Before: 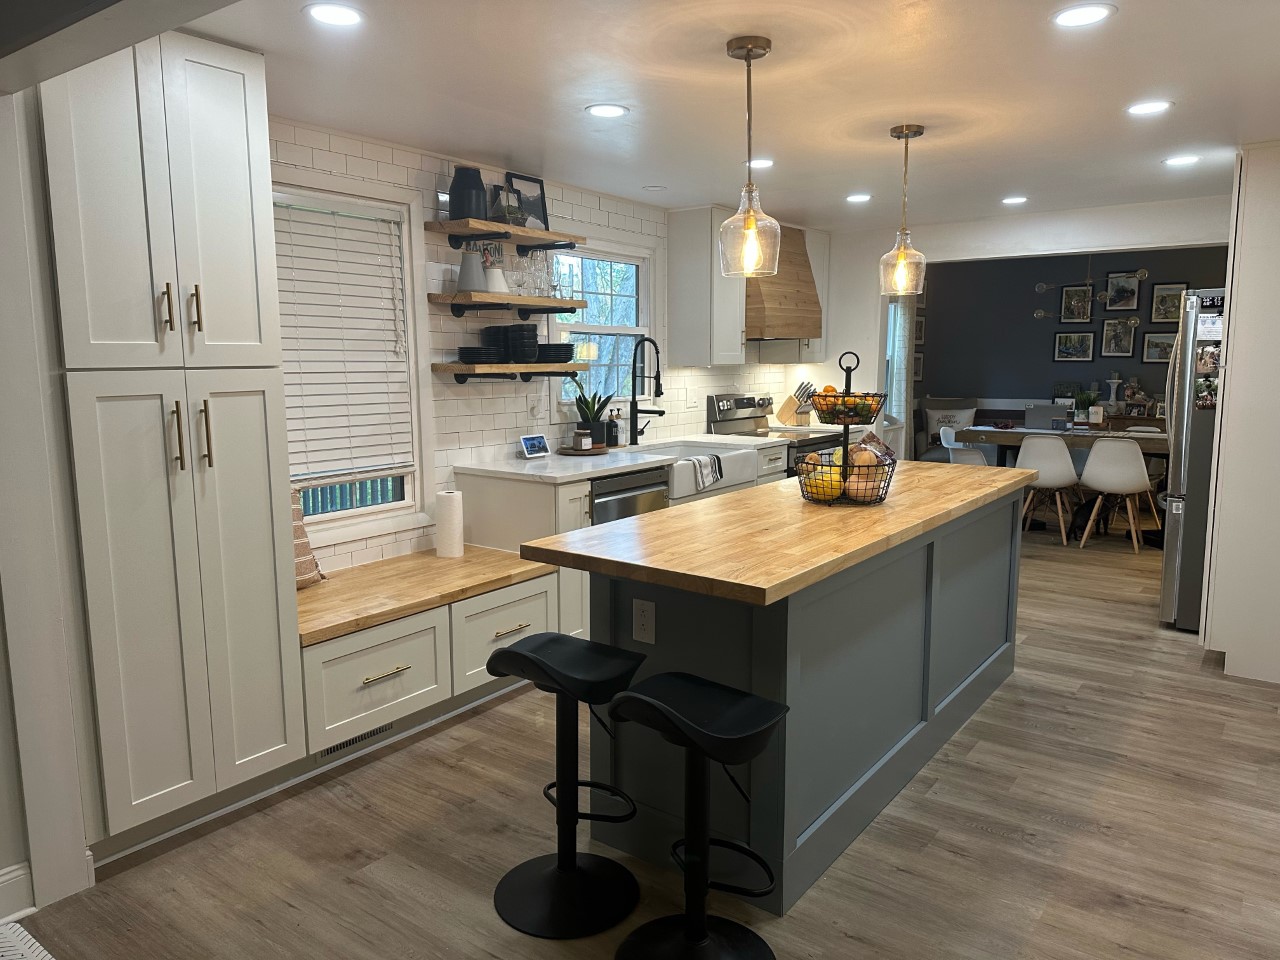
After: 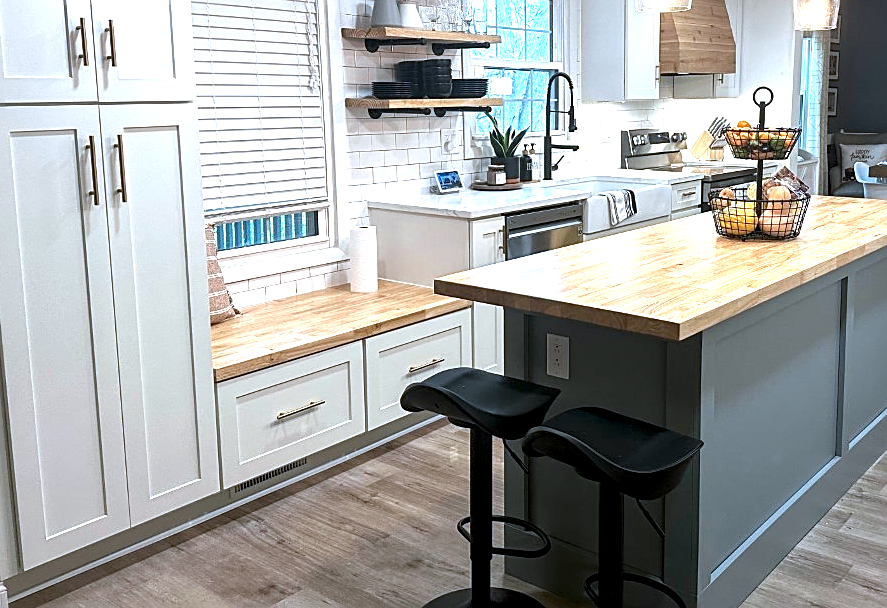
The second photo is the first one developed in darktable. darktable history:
local contrast: highlights 28%, shadows 76%, midtone range 0.745
crop: left 6.751%, top 27.695%, right 23.94%, bottom 8.883%
exposure: black level correction 0.001, exposure 1.131 EV, compensate highlight preservation false
color correction: highlights a* -2.27, highlights b* -18.23
sharpen: on, module defaults
